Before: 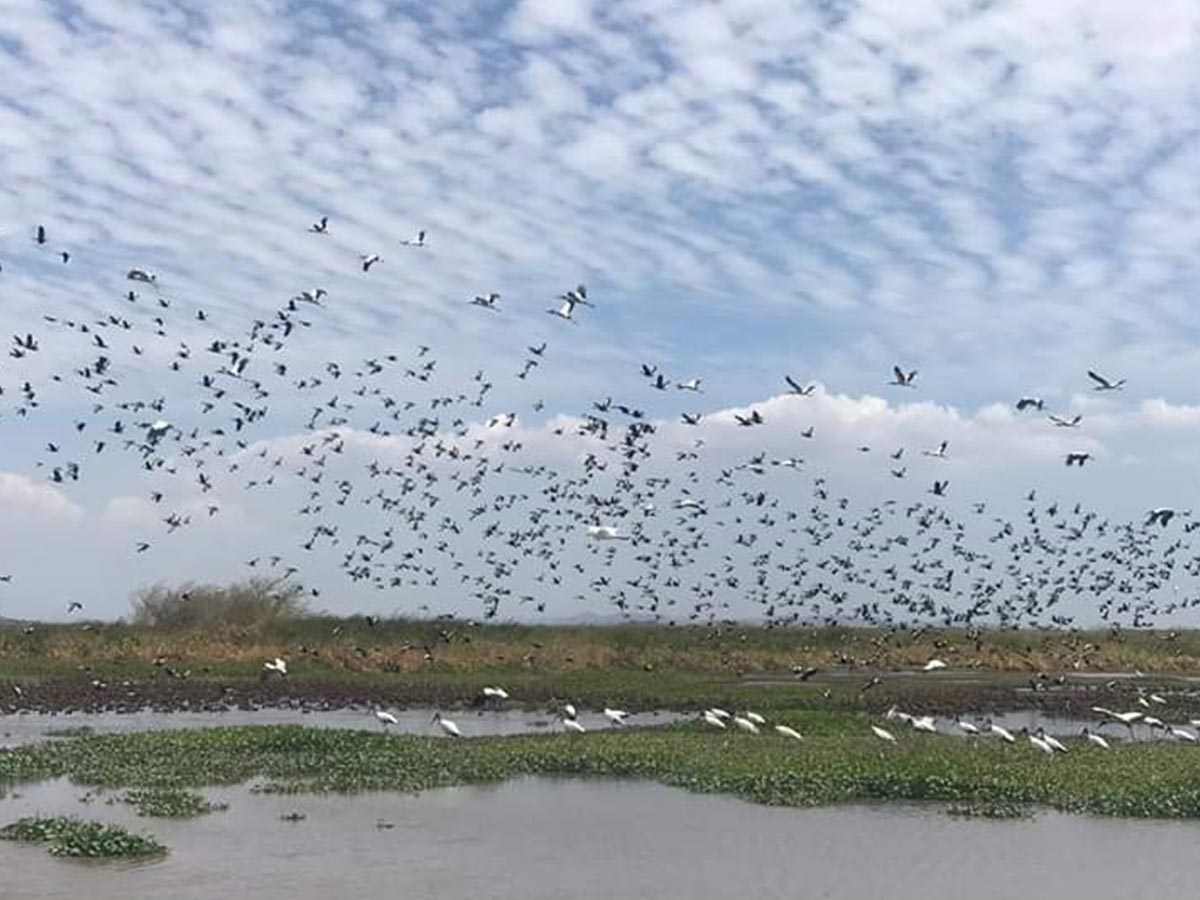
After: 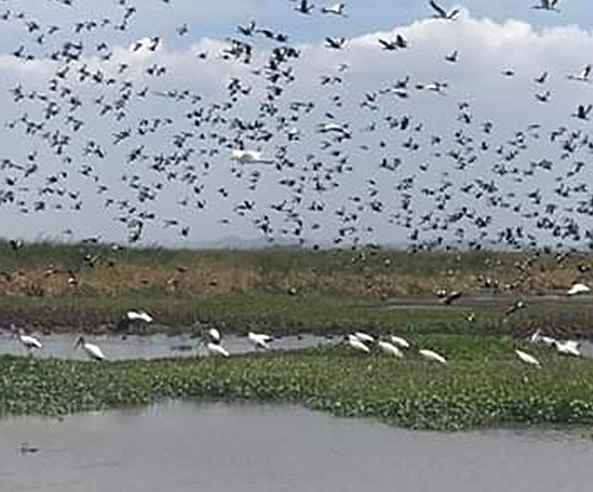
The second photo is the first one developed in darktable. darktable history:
sharpen: on, module defaults
crop: left 29.672%, top 41.786%, right 20.851%, bottom 3.487%
